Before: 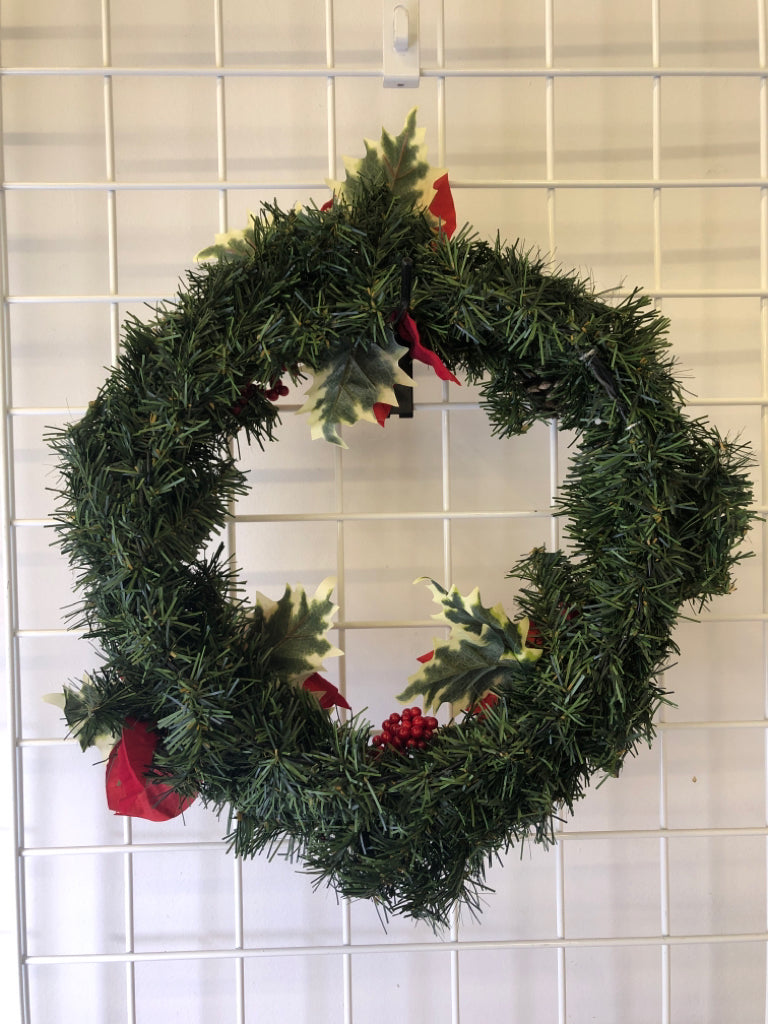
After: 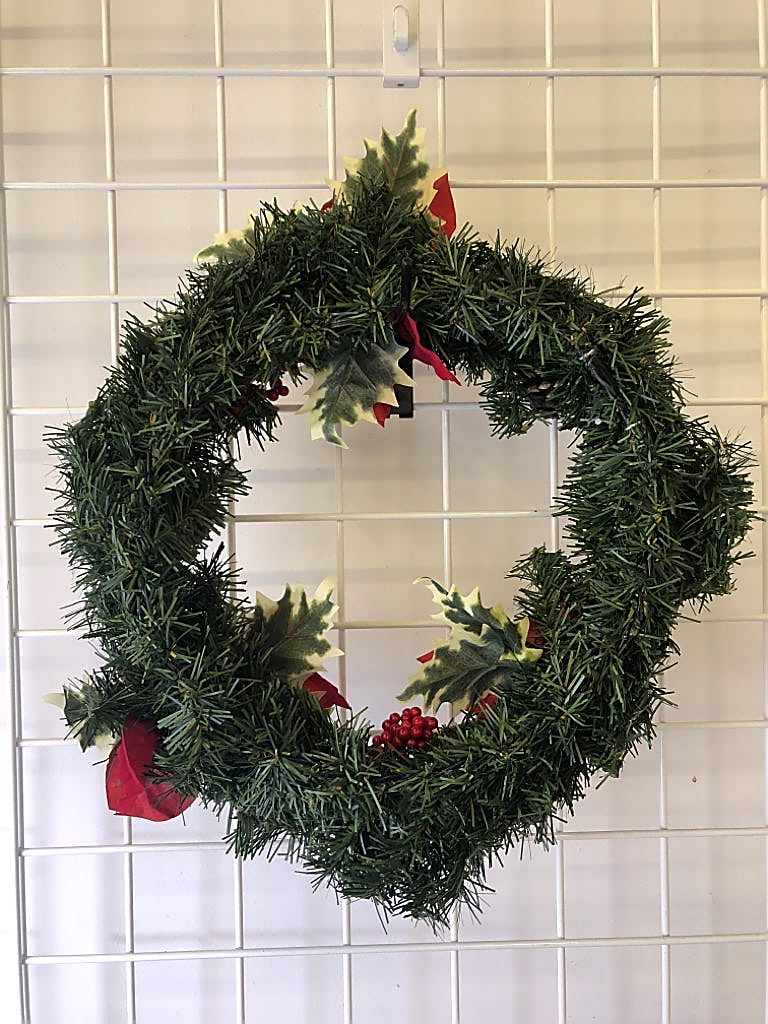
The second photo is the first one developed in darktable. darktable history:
sharpen: radius 1.426, amount 1.242, threshold 0.704
